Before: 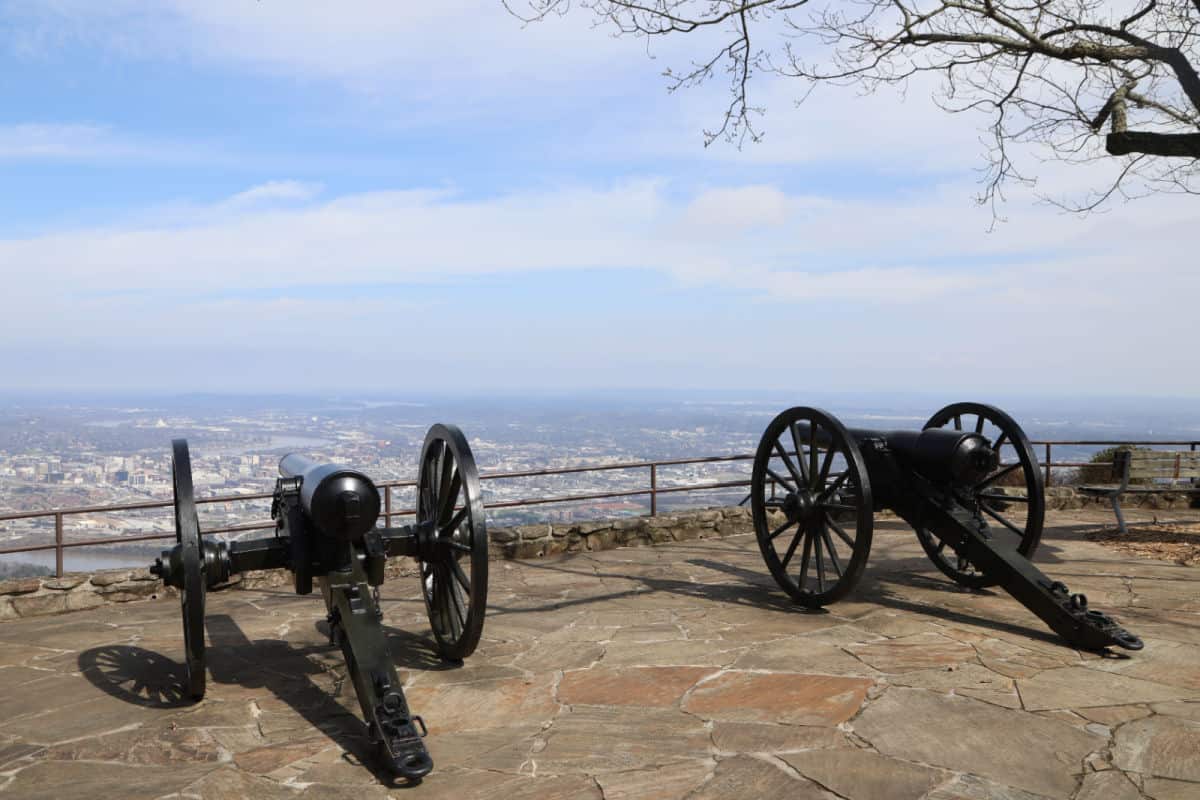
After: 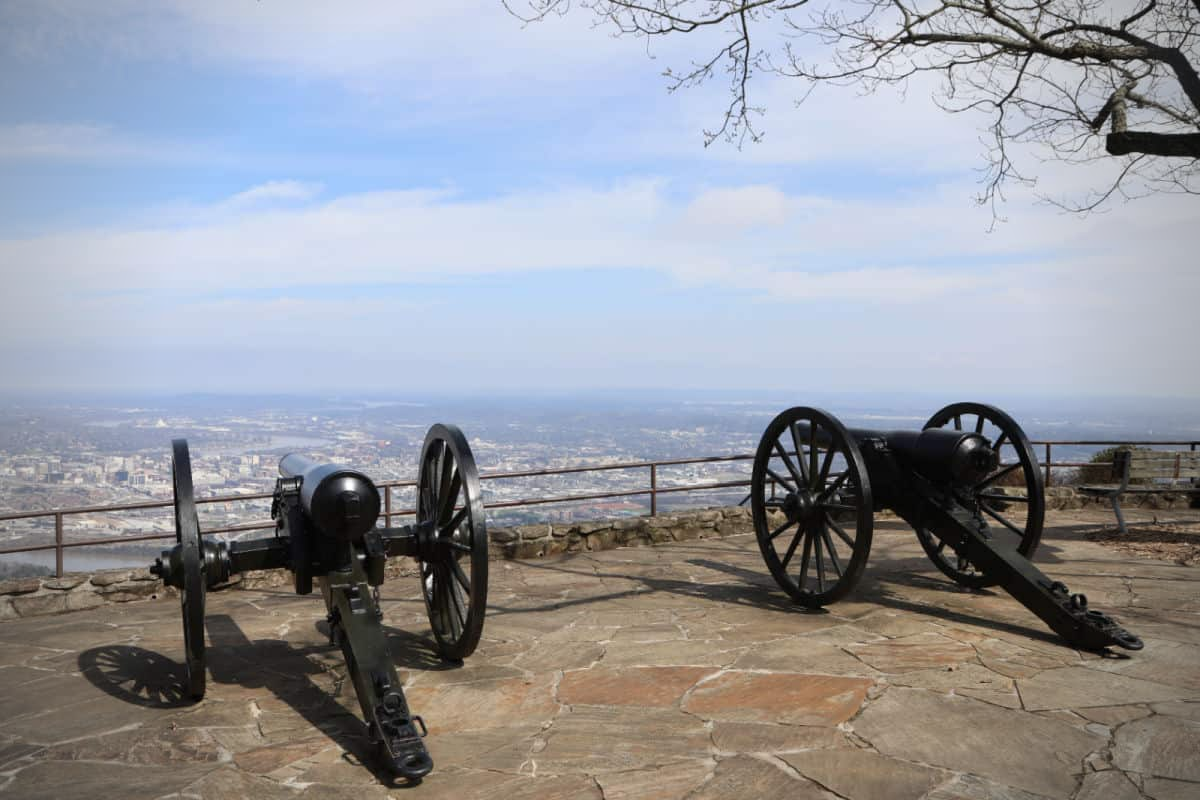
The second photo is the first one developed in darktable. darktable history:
vignetting: fall-off start 73.77%, unbound false
